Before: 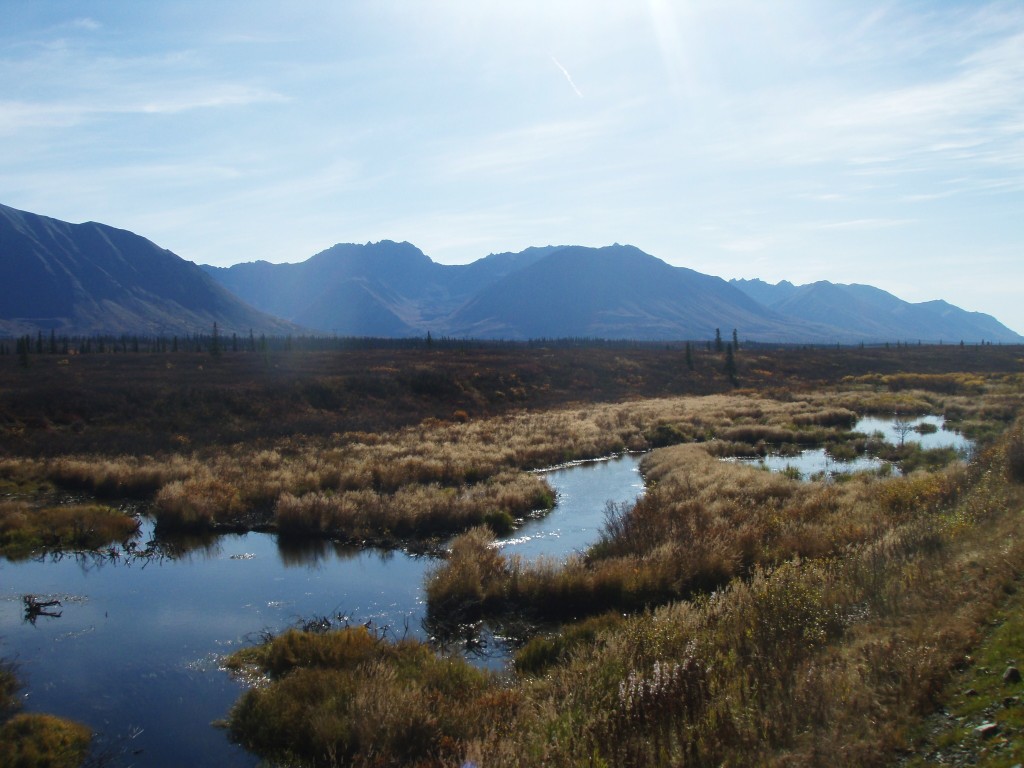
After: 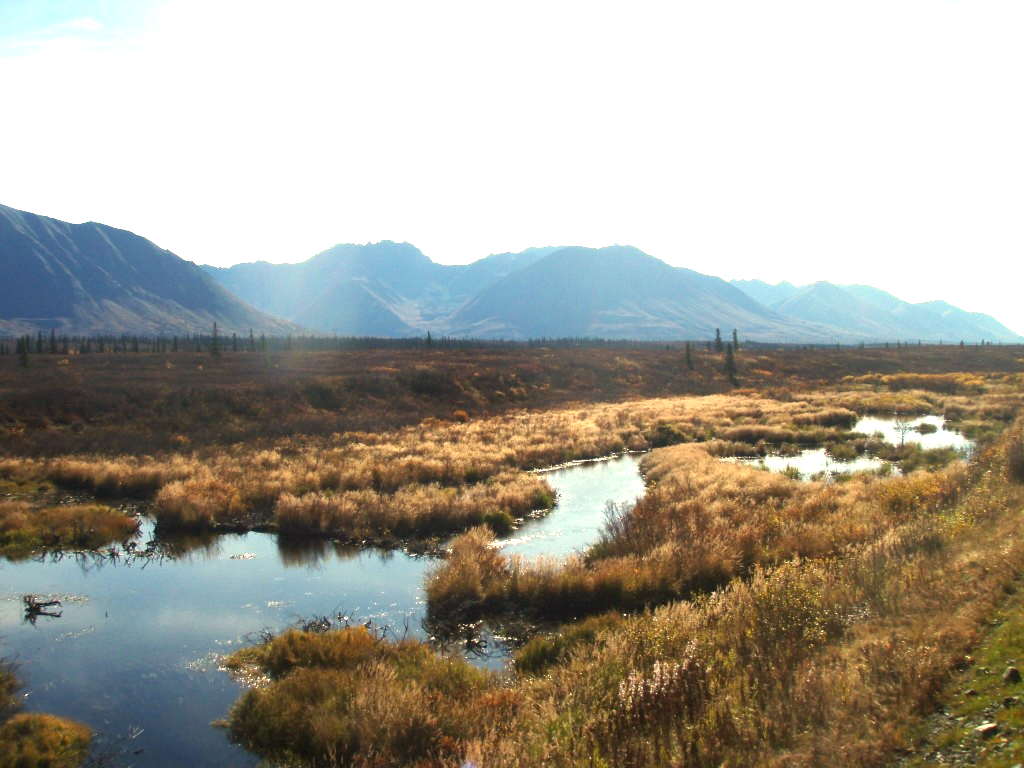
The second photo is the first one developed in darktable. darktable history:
white balance: red 1.123, blue 0.83
exposure: black level correction 0.001, exposure 1.3 EV, compensate highlight preservation false
